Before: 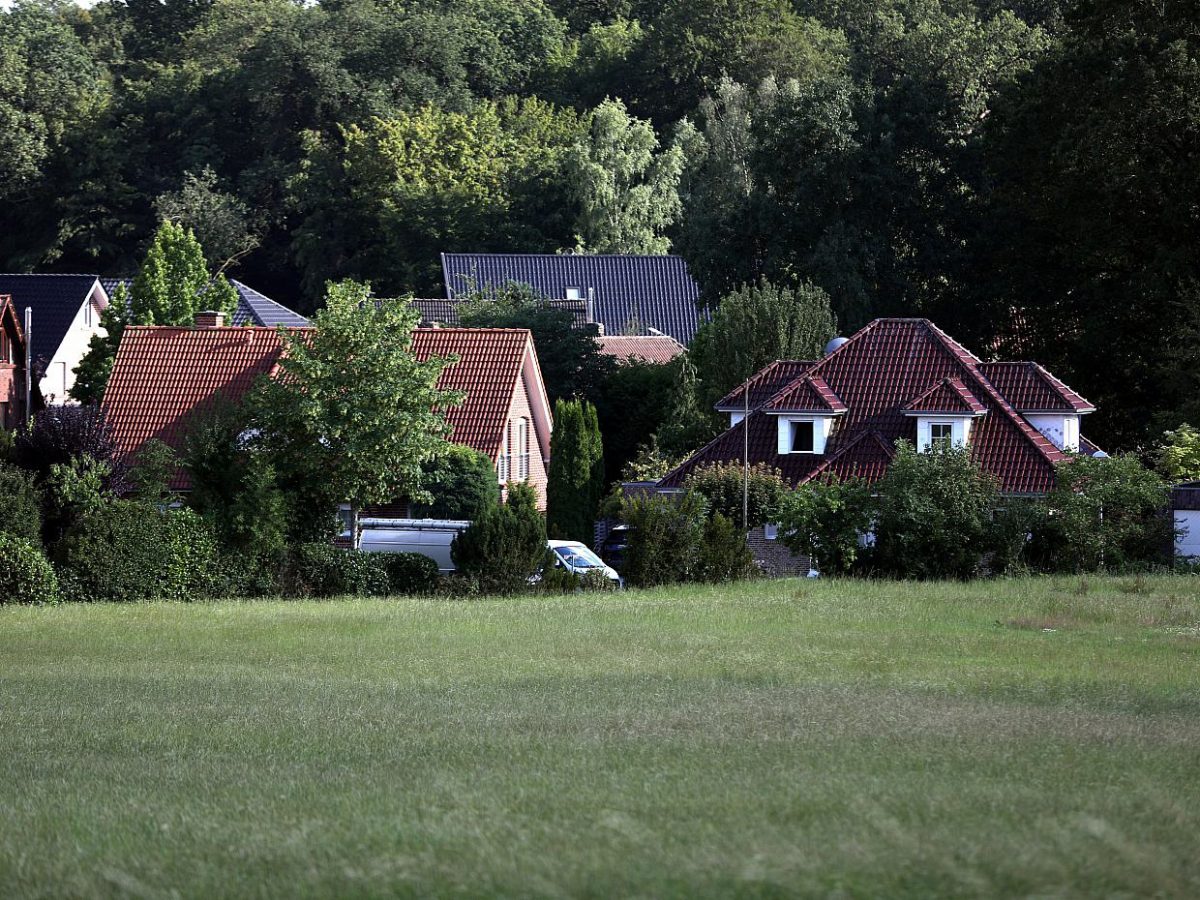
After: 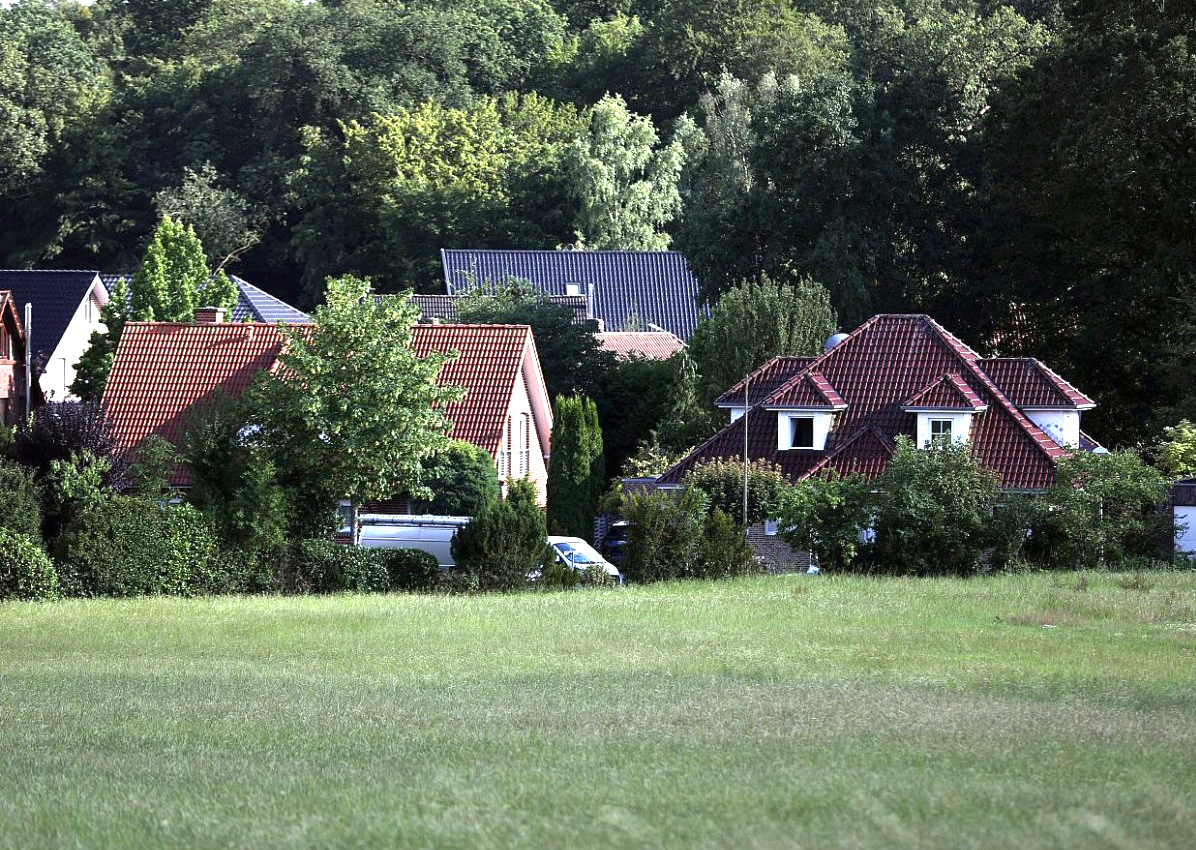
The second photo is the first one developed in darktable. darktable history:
exposure: black level correction -0.001, exposure 0.9 EV, compensate exposure bias true, compensate highlight preservation false
crop: top 0.448%, right 0.264%, bottom 5.045%
white balance: red 0.978, blue 0.999
